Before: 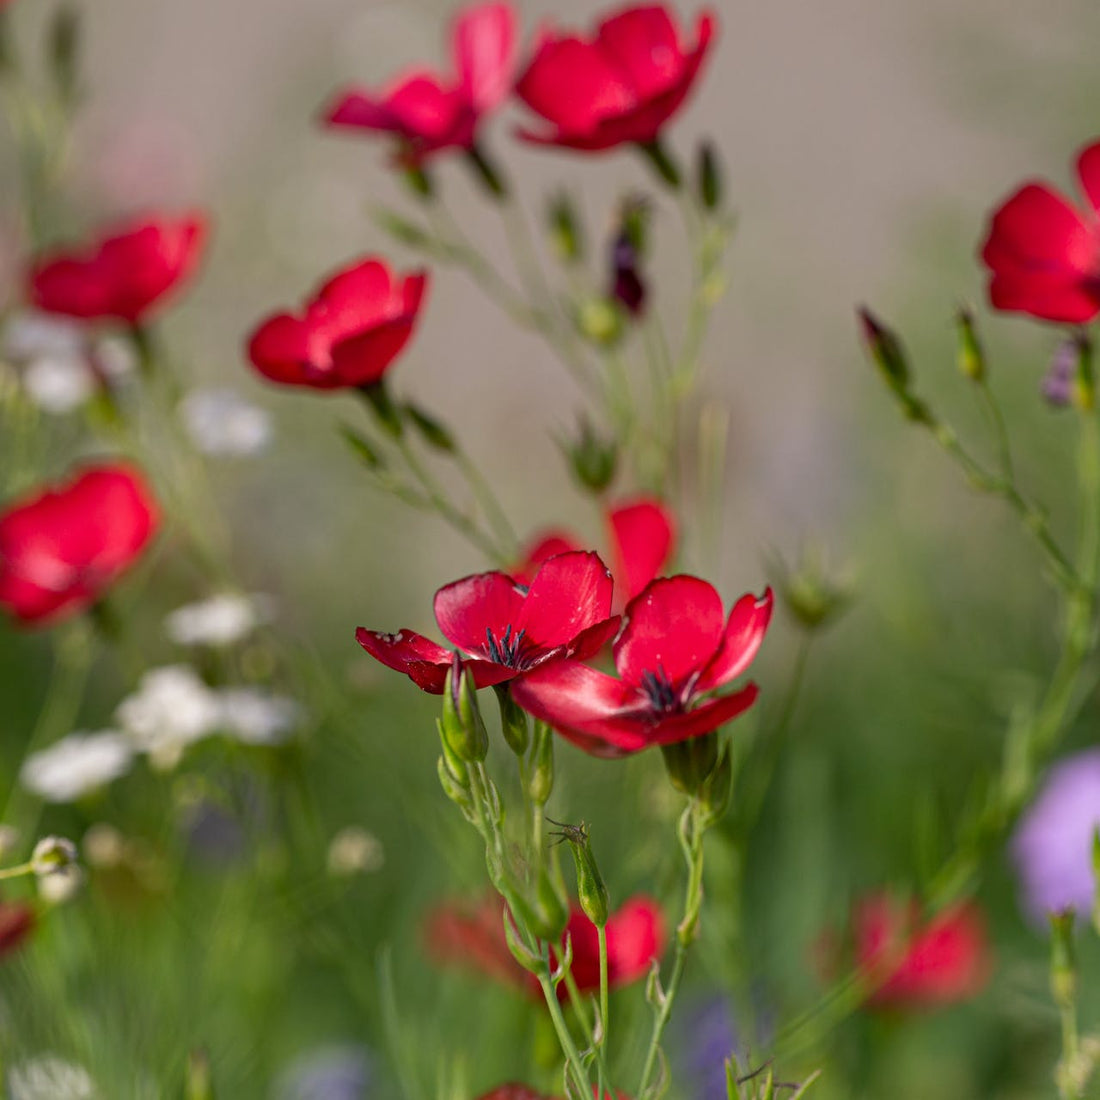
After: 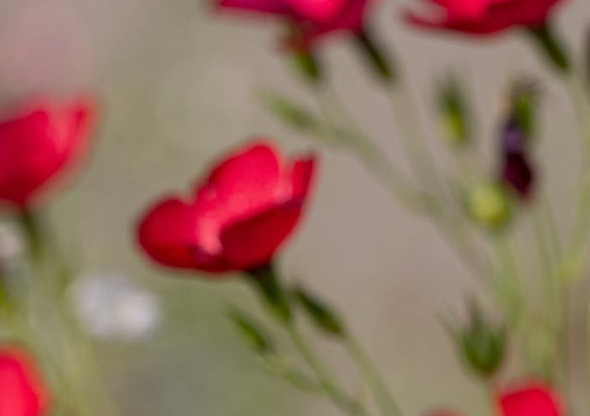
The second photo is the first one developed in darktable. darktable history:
crop: left 10.121%, top 10.631%, right 36.218%, bottom 51.526%
